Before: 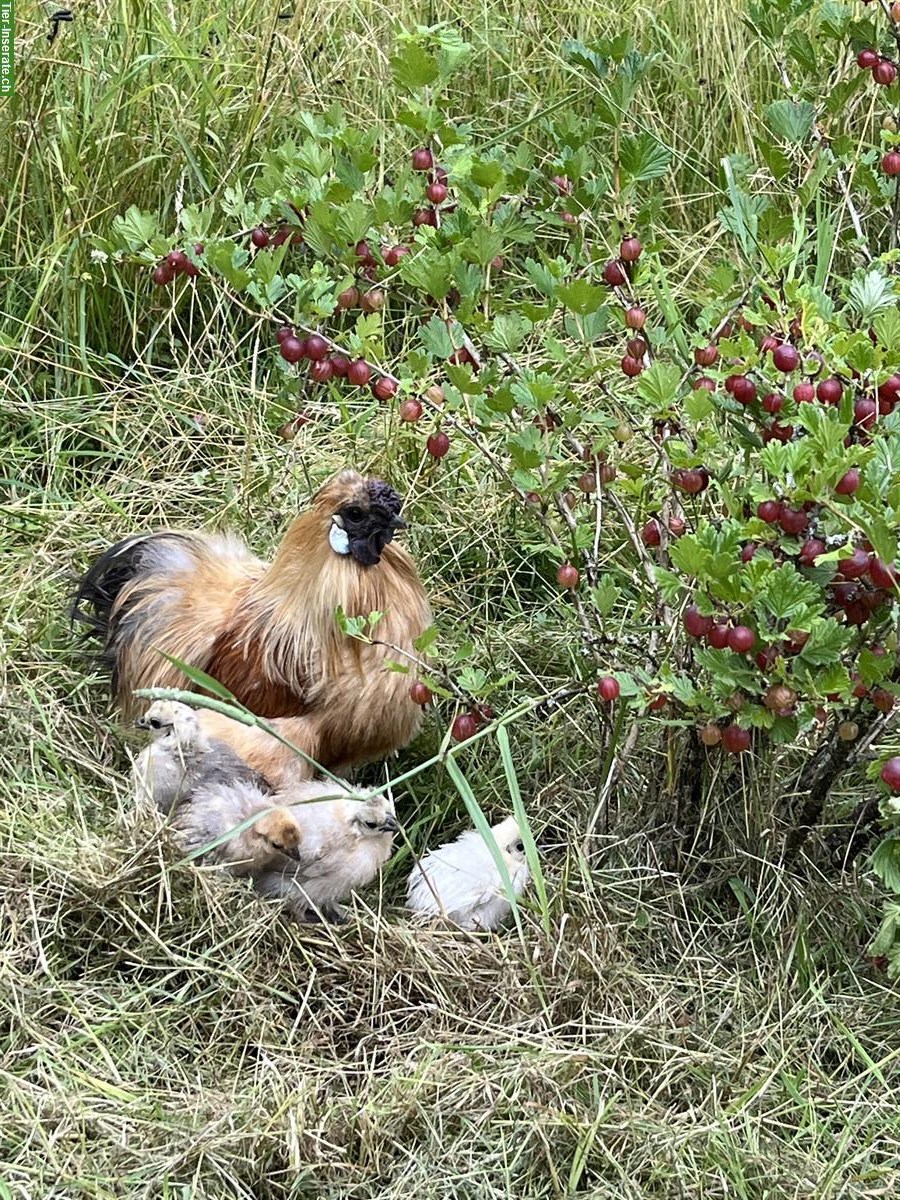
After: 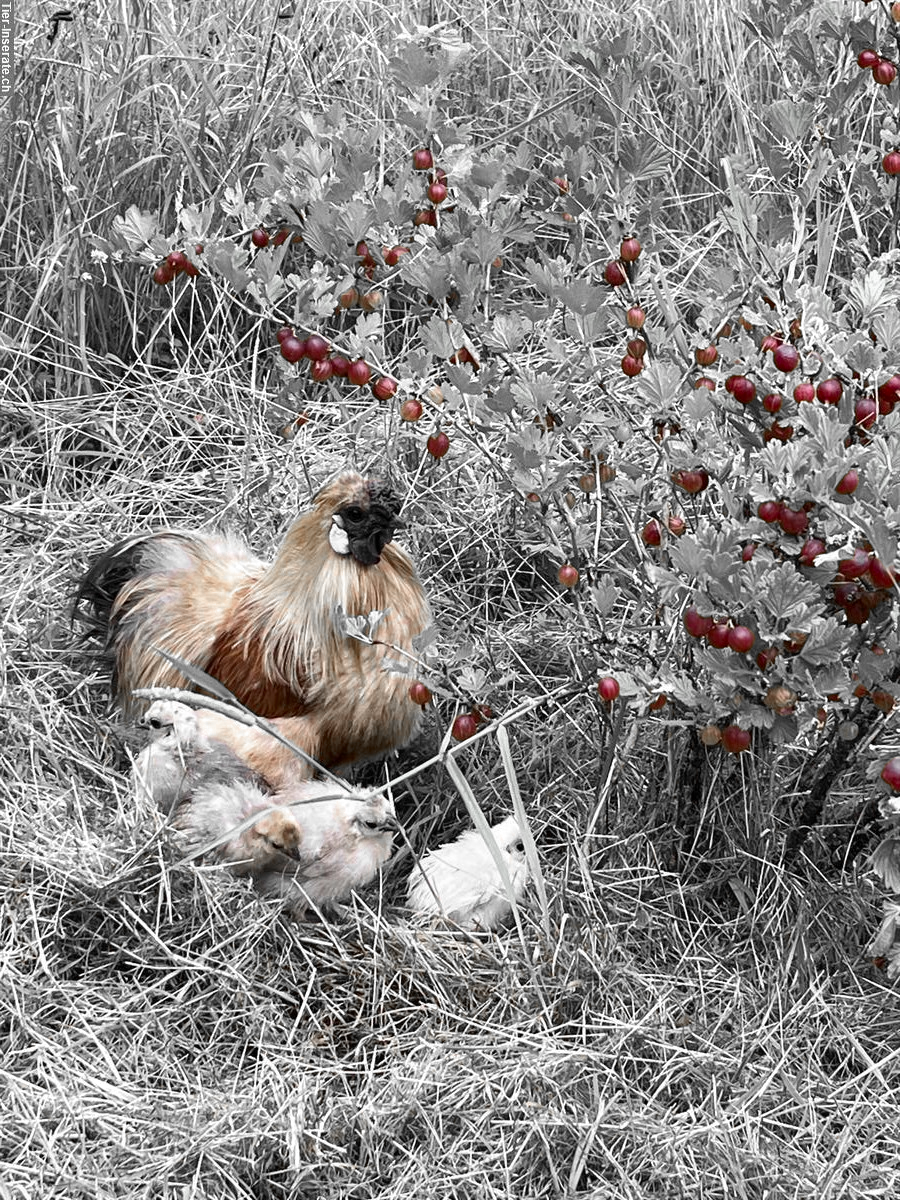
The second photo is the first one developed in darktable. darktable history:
color zones: curves: ch0 [(0, 0.497) (0.096, 0.361) (0.221, 0.538) (0.429, 0.5) (0.571, 0.5) (0.714, 0.5) (0.857, 0.5) (1, 0.497)]; ch1 [(0, 0.5) (0.143, 0.5) (0.257, -0.002) (0.429, 0.04) (0.571, -0.001) (0.714, -0.015) (0.857, 0.024) (1, 0.5)]
